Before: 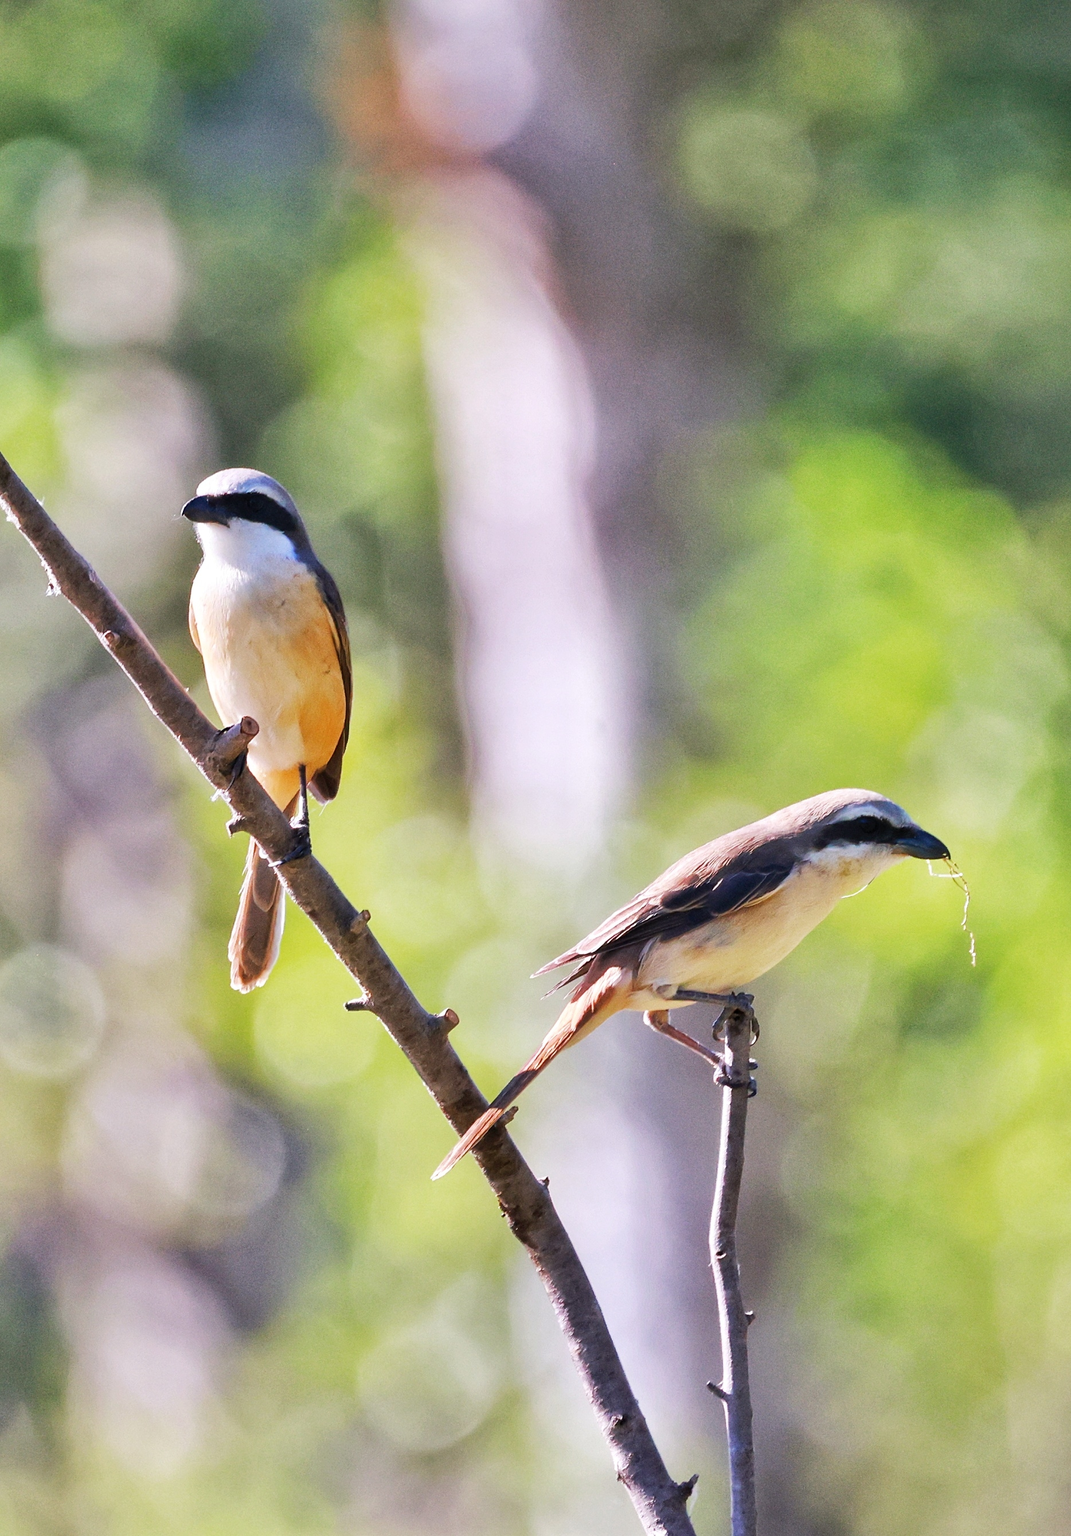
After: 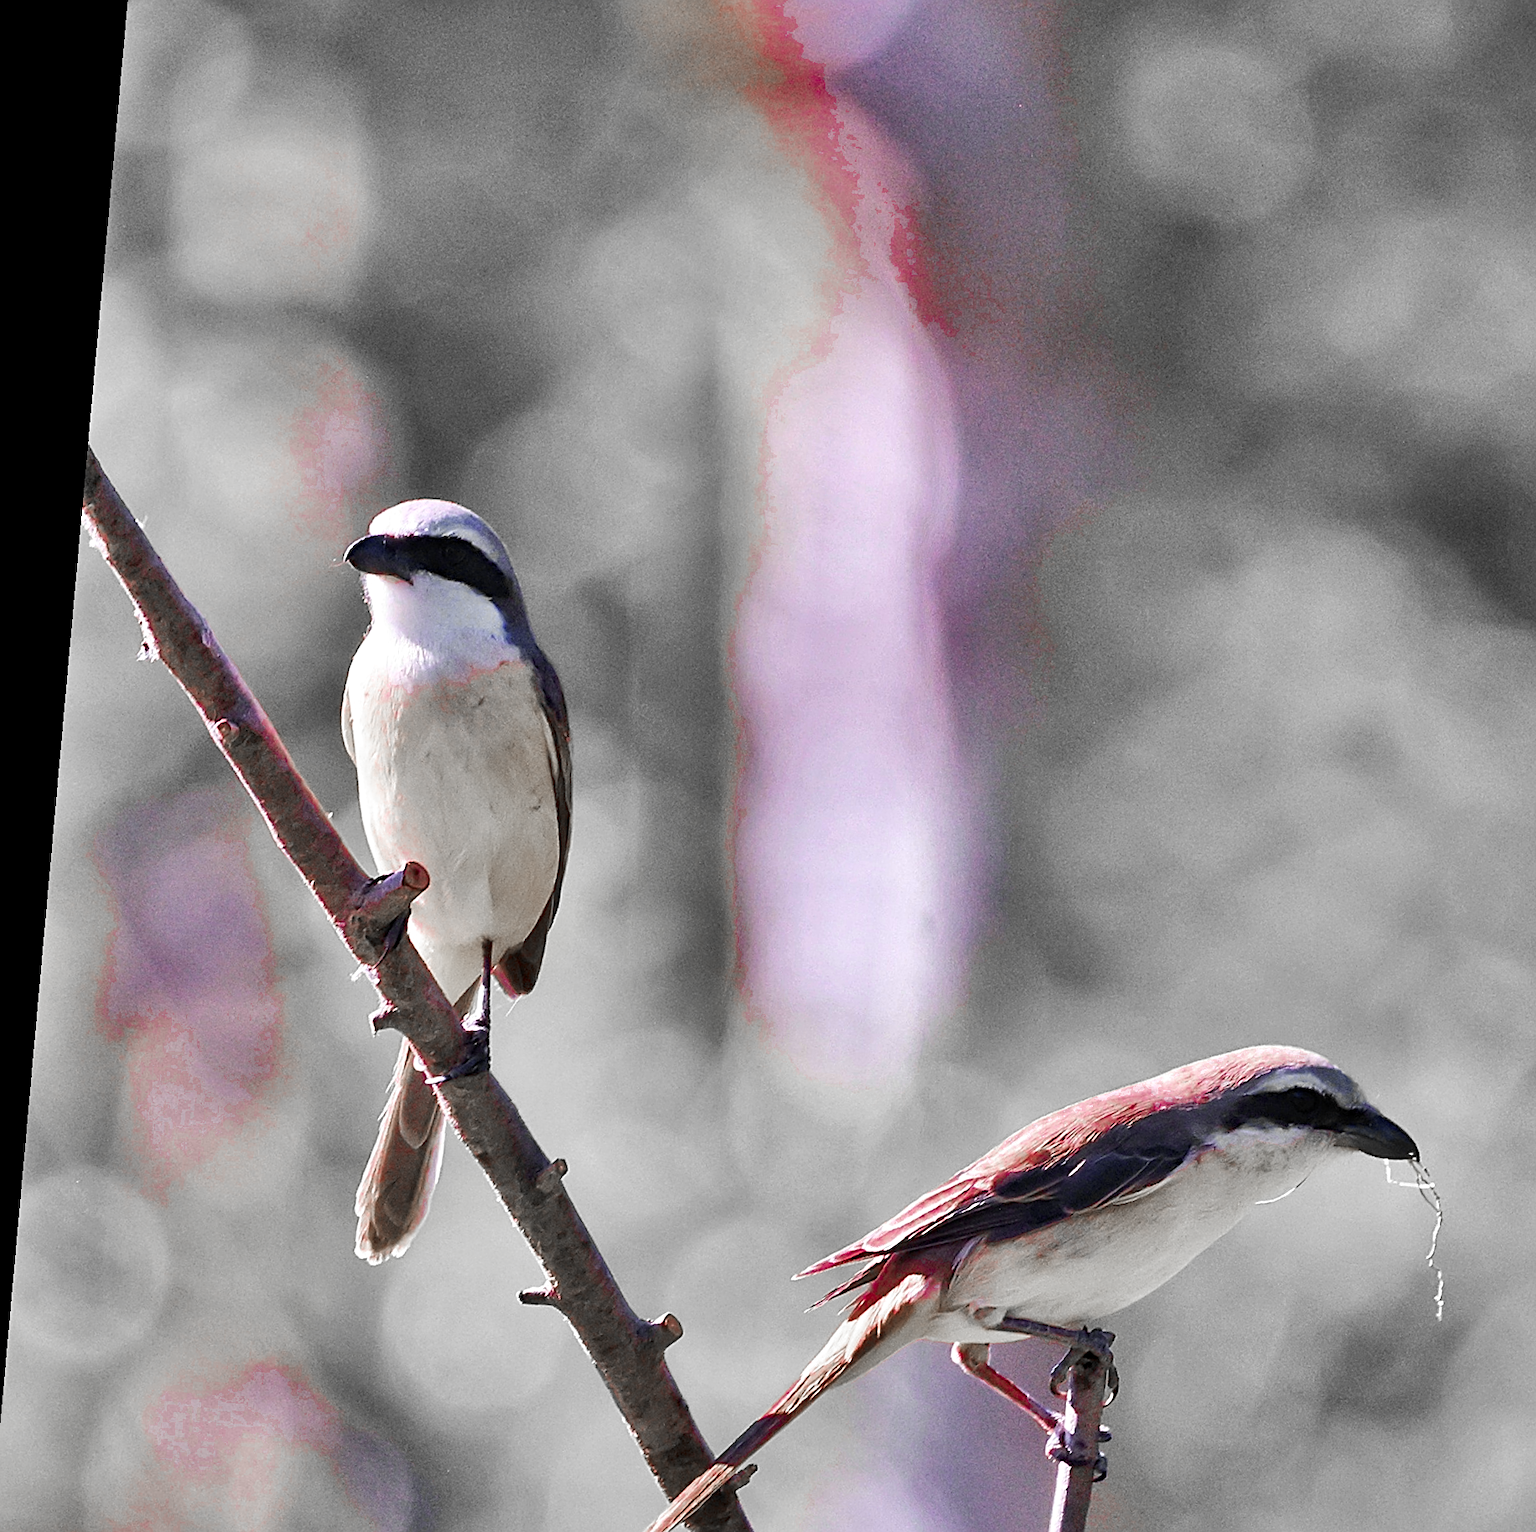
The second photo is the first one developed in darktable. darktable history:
crop: left 3.015%, top 8.969%, right 9.647%, bottom 26.457%
color zones: curves: ch0 [(0, 0.278) (0.143, 0.5) (0.286, 0.5) (0.429, 0.5) (0.571, 0.5) (0.714, 0.5) (0.857, 0.5) (1, 0.5)]; ch1 [(0, 1) (0.143, 0.165) (0.286, 0) (0.429, 0) (0.571, 0) (0.714, 0) (0.857, 0.5) (1, 0.5)]; ch2 [(0, 0.508) (0.143, 0.5) (0.286, 0.5) (0.429, 0.5) (0.571, 0.5) (0.714, 0.5) (0.857, 0.5) (1, 0.5)]
color balance rgb: perceptual saturation grading › global saturation 25%, global vibrance 20%
sharpen: on, module defaults
shadows and highlights: shadows 75, highlights -60.85, soften with gaussian
haze removal: compatibility mode true, adaptive false
rotate and perspective: rotation 5.12°, automatic cropping off
